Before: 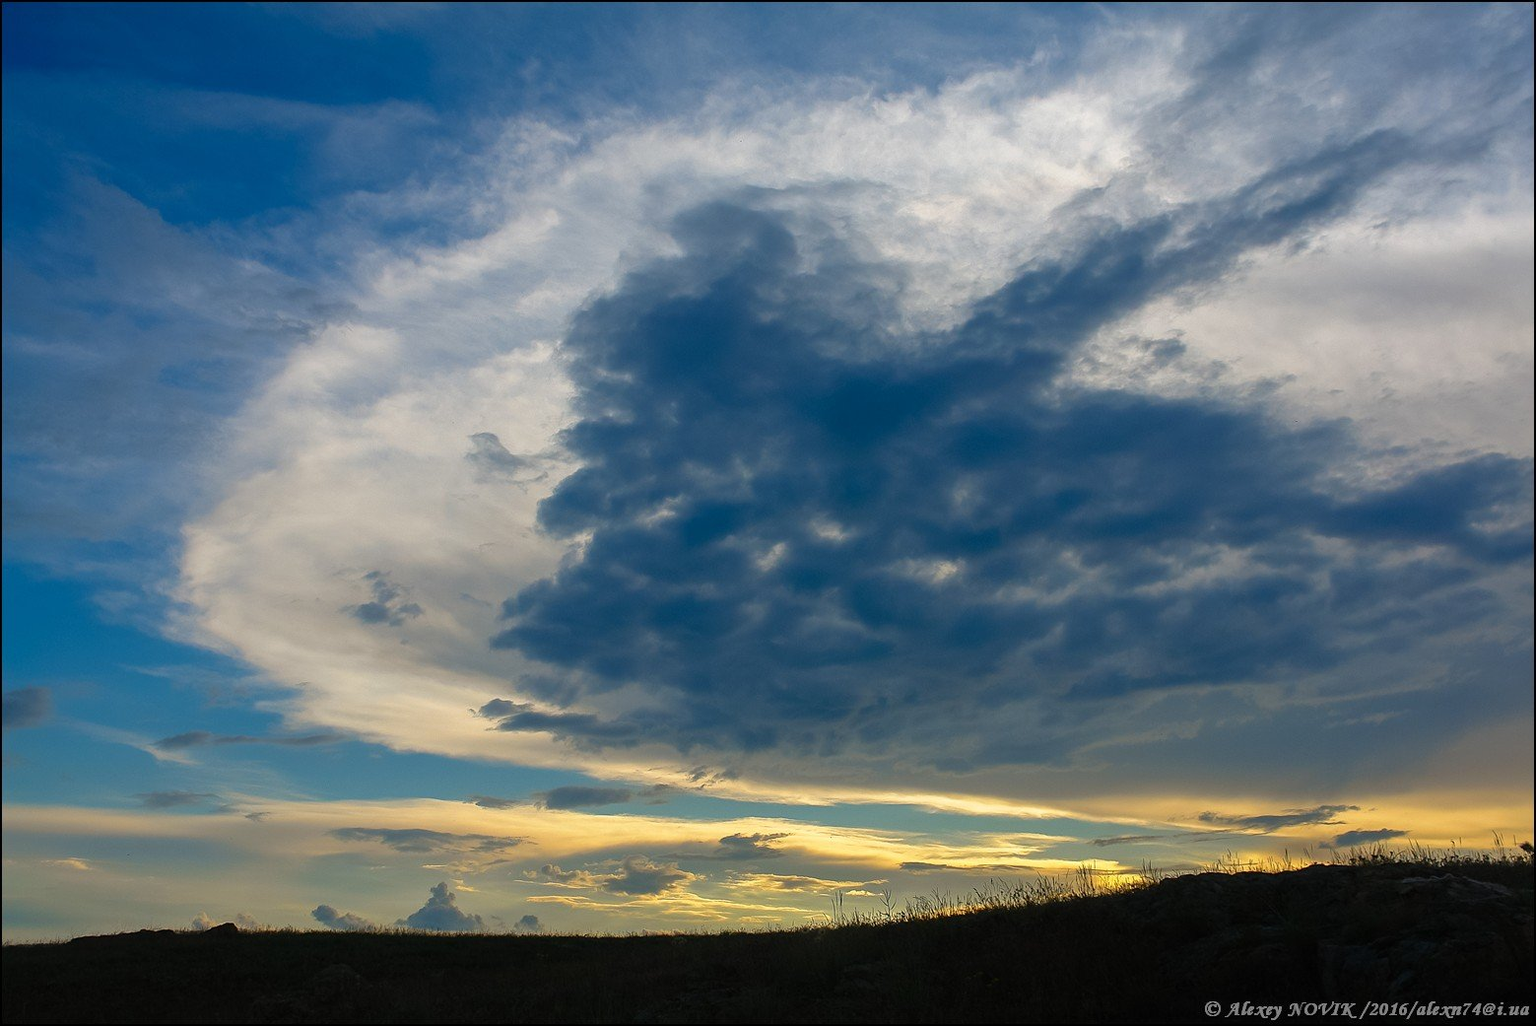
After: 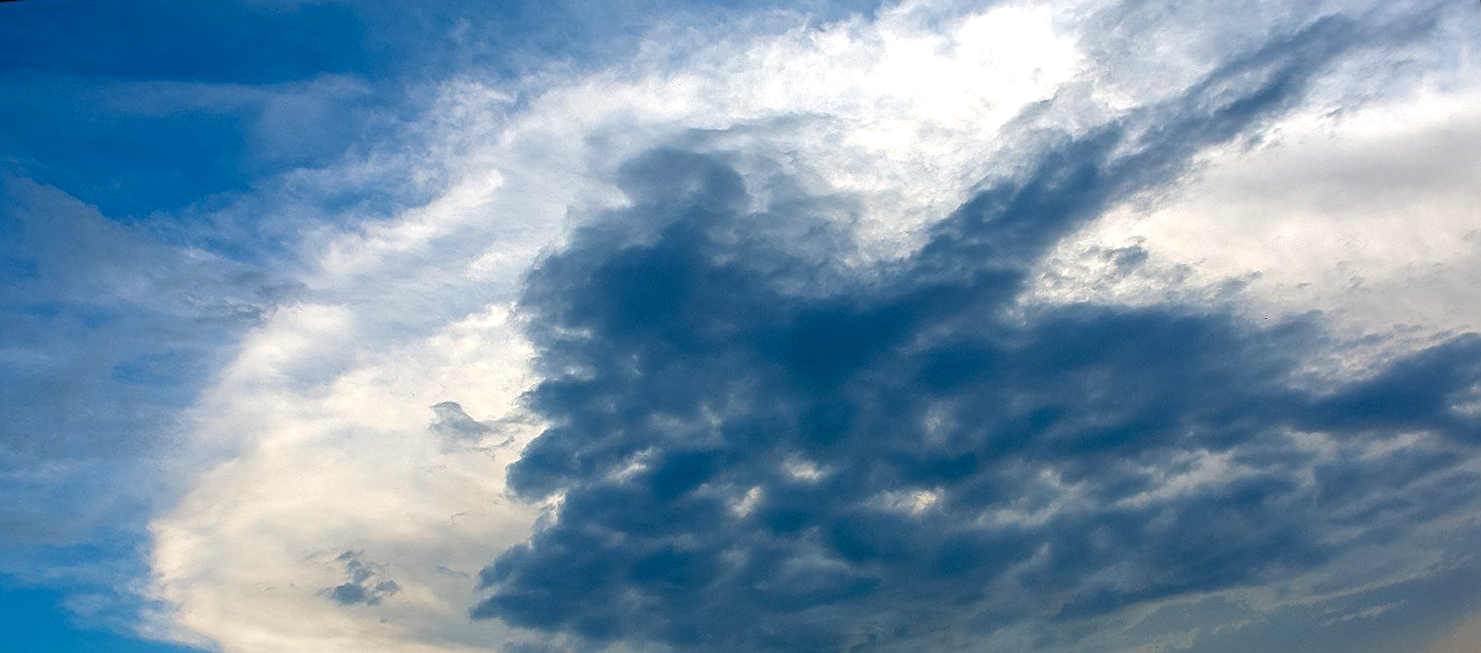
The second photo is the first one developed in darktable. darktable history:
sharpen: on, module defaults
crop: bottom 28.576%
tone equalizer: -8 EV -0.417 EV, -7 EV -0.389 EV, -6 EV -0.333 EV, -5 EV -0.222 EV, -3 EV 0.222 EV, -2 EV 0.333 EV, -1 EV 0.389 EV, +0 EV 0.417 EV, edges refinement/feathering 500, mask exposure compensation -1.57 EV, preserve details no
rotate and perspective: rotation -5°, crop left 0.05, crop right 0.952, crop top 0.11, crop bottom 0.89
exposure: black level correction 0.003, exposure 0.383 EV, compensate highlight preservation false
